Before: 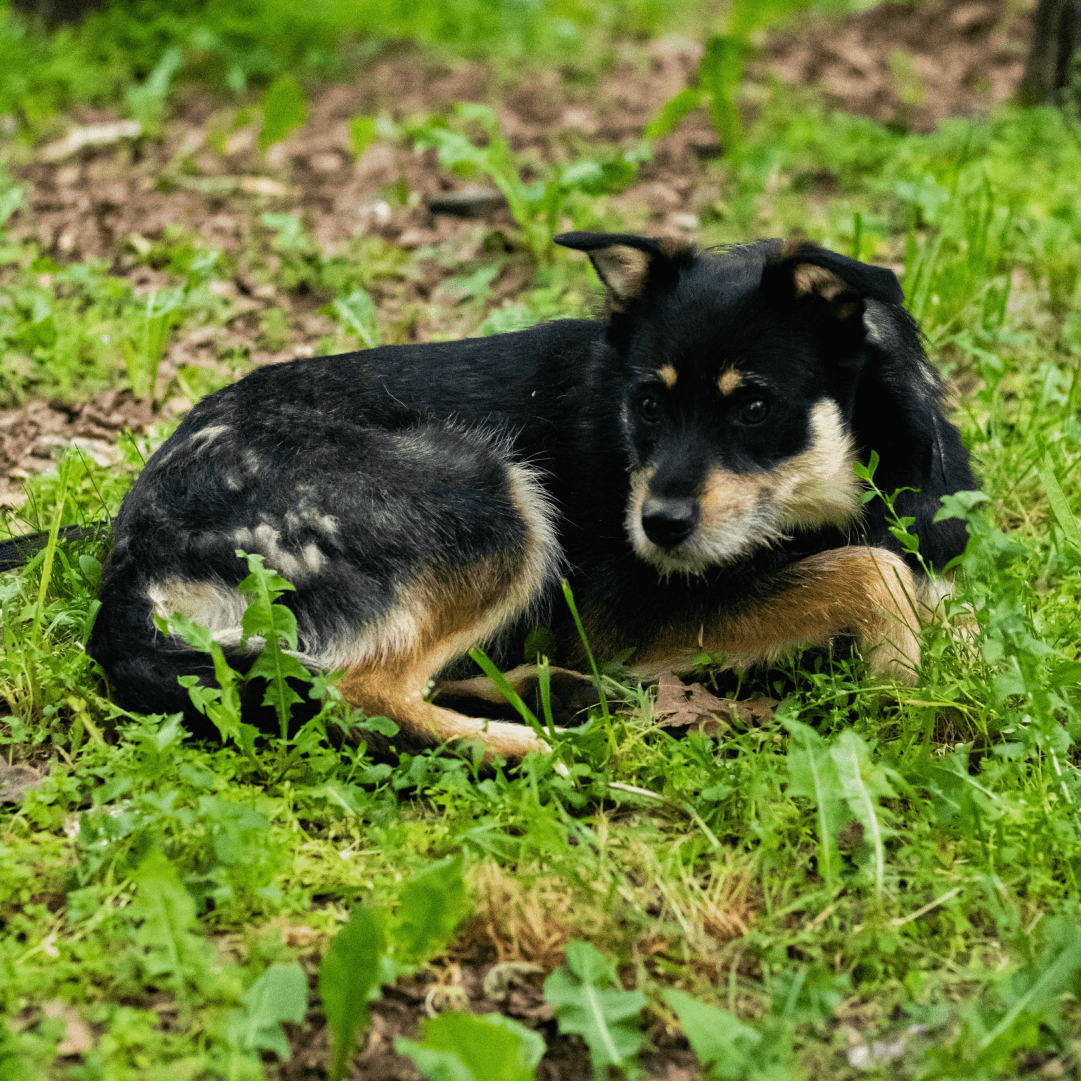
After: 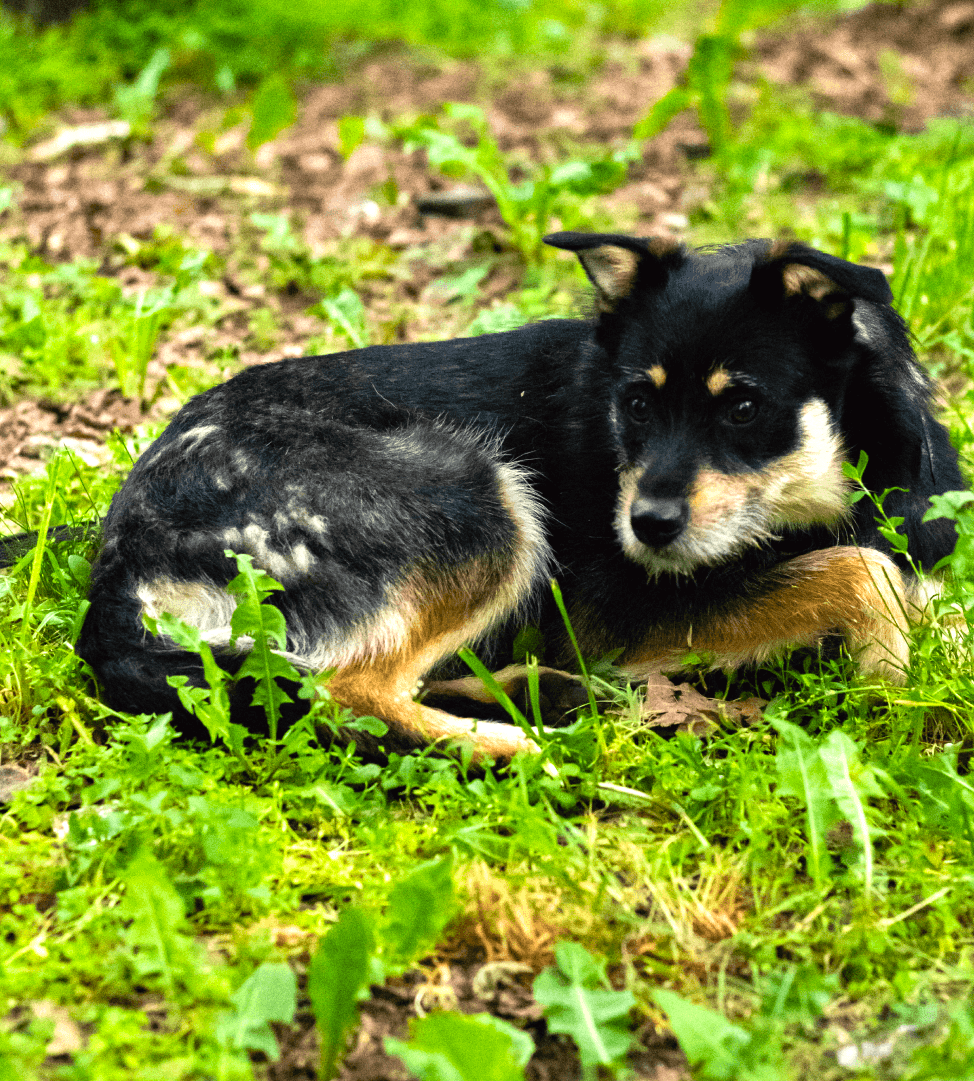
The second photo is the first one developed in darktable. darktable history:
crop and rotate: left 1.088%, right 8.807%
color balance: lift [1, 1, 0.999, 1.001], gamma [1, 1.003, 1.005, 0.995], gain [1, 0.992, 0.988, 1.012], contrast 5%, output saturation 110%
exposure: exposure 0.636 EV, compensate highlight preservation false
